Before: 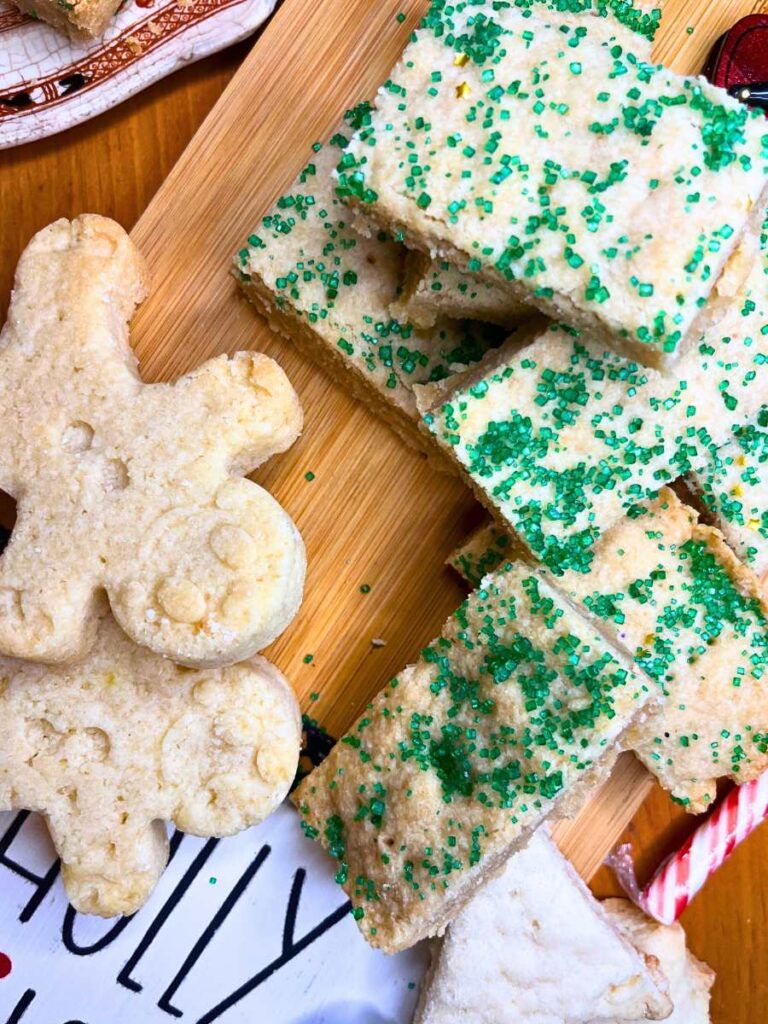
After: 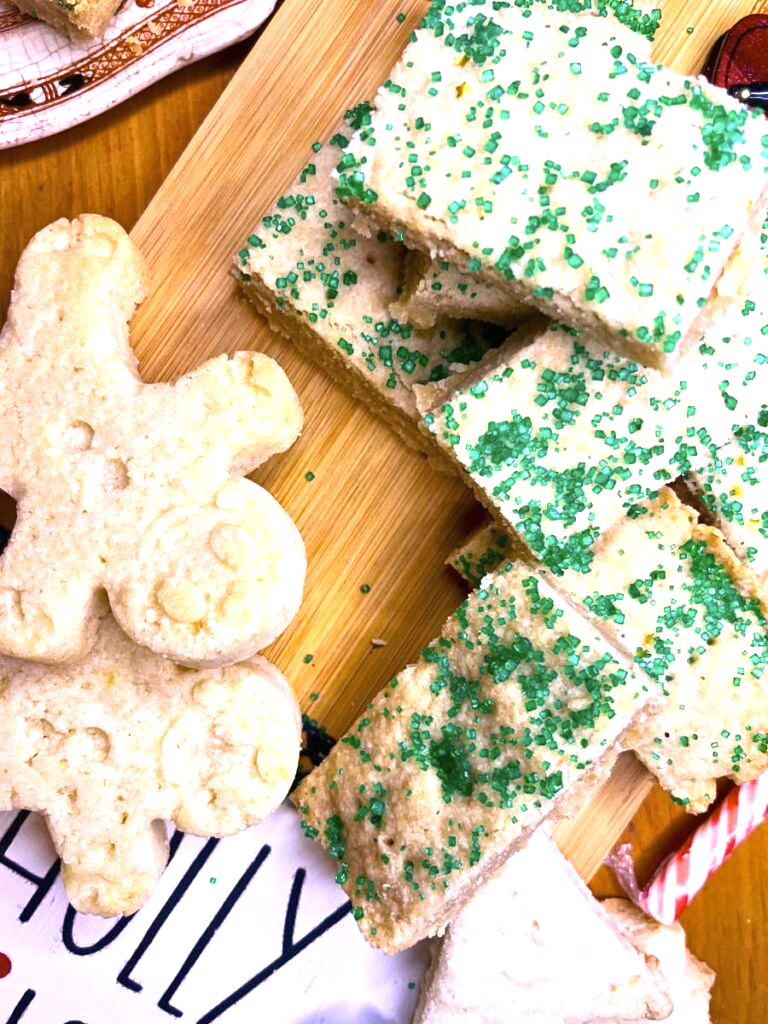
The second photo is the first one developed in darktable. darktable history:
color correction: highlights a* 12.19, highlights b* 5.54
color zones: curves: ch1 [(0.113, 0.438) (0.75, 0.5)]; ch2 [(0.12, 0.526) (0.75, 0.5)]
exposure: exposure 0.6 EV, compensate exposure bias true, compensate highlight preservation false
